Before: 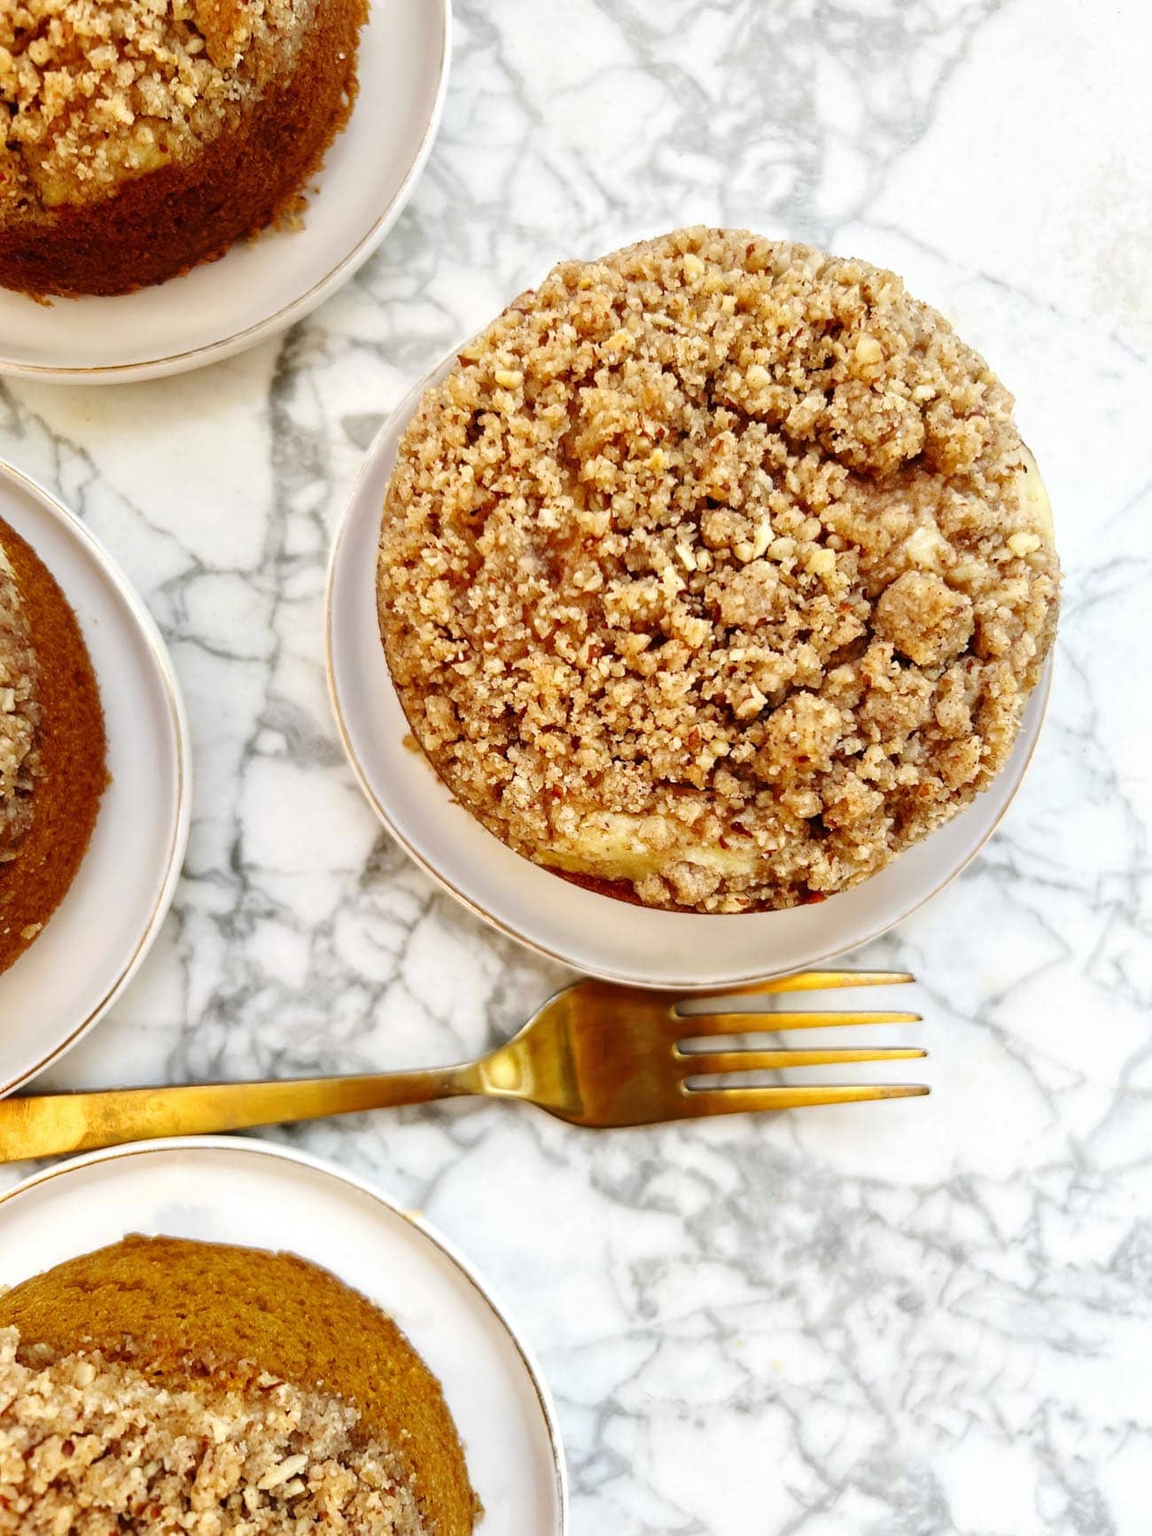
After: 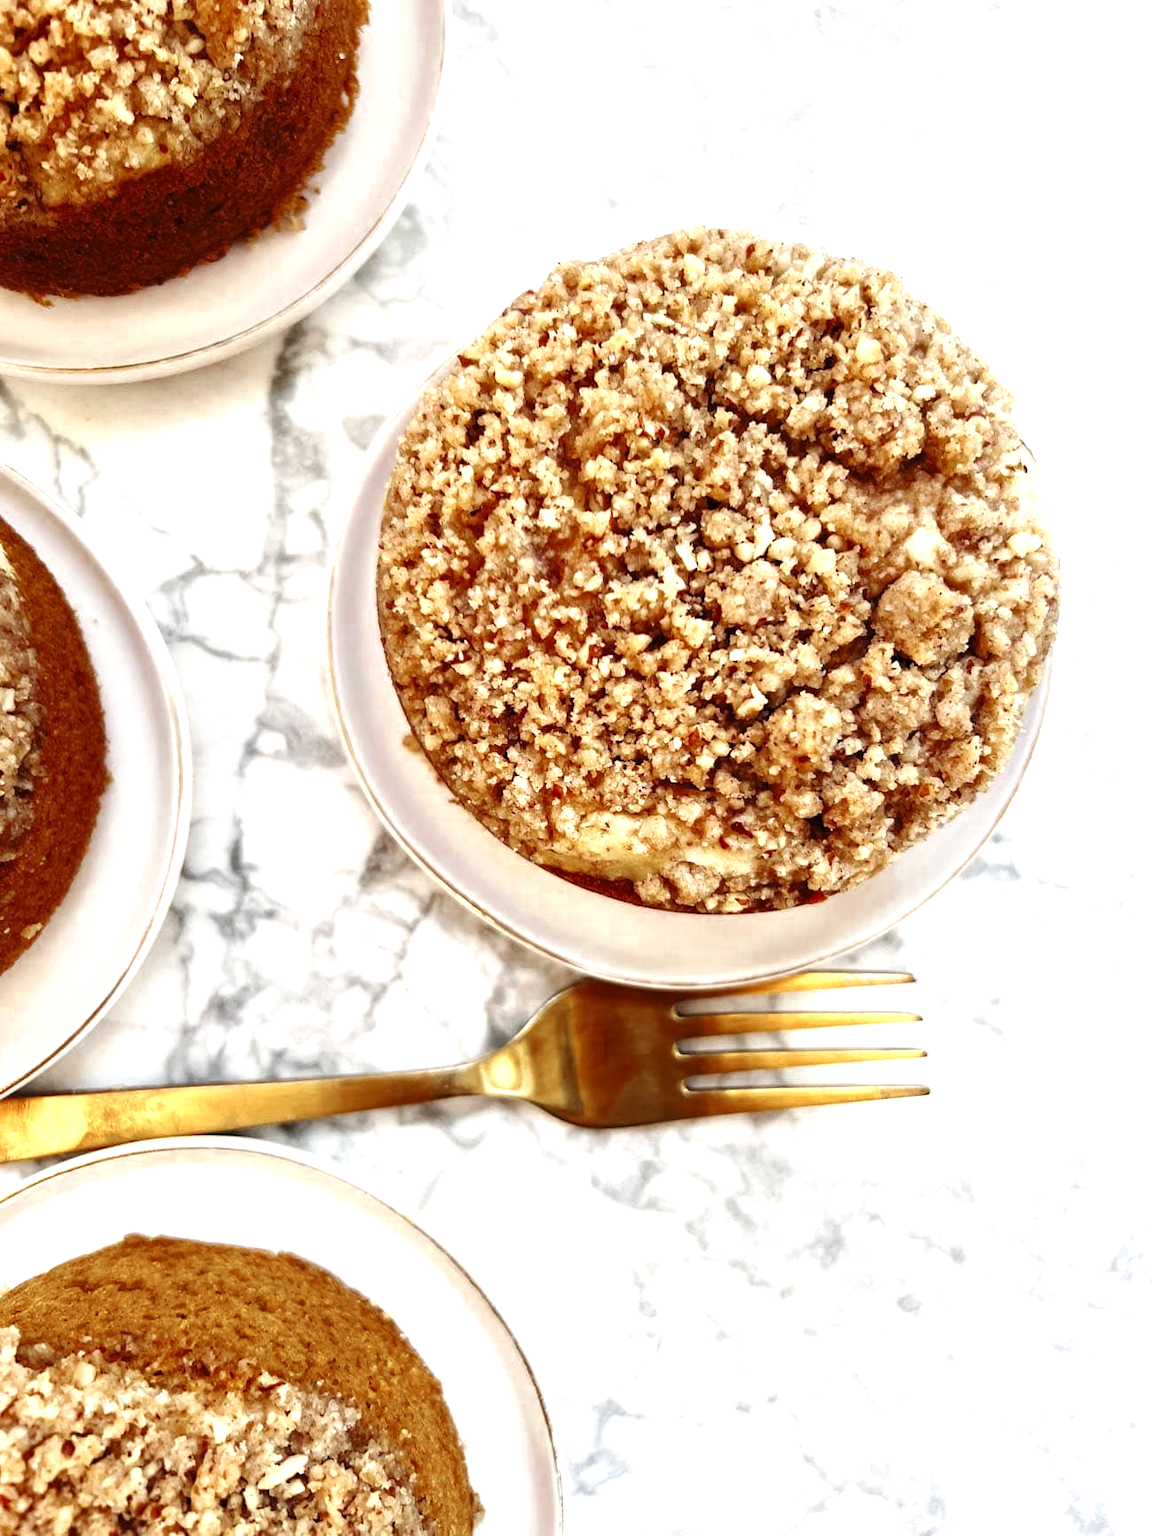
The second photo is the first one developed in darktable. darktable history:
color balance: gamma [0.9, 0.988, 0.975, 1.025], gain [1.05, 1, 1, 1]
color zones: curves: ch0 [(0, 0.5) (0.125, 0.4) (0.25, 0.5) (0.375, 0.4) (0.5, 0.4) (0.625, 0.35) (0.75, 0.35) (0.875, 0.5)]; ch1 [(0, 0.35) (0.125, 0.45) (0.25, 0.35) (0.375, 0.35) (0.5, 0.35) (0.625, 0.35) (0.75, 0.45) (0.875, 0.35)]; ch2 [(0, 0.6) (0.125, 0.5) (0.25, 0.5) (0.375, 0.6) (0.5, 0.6) (0.625, 0.5) (0.75, 0.5) (0.875, 0.5)]
exposure: exposure 0.6 EV, compensate highlight preservation false
